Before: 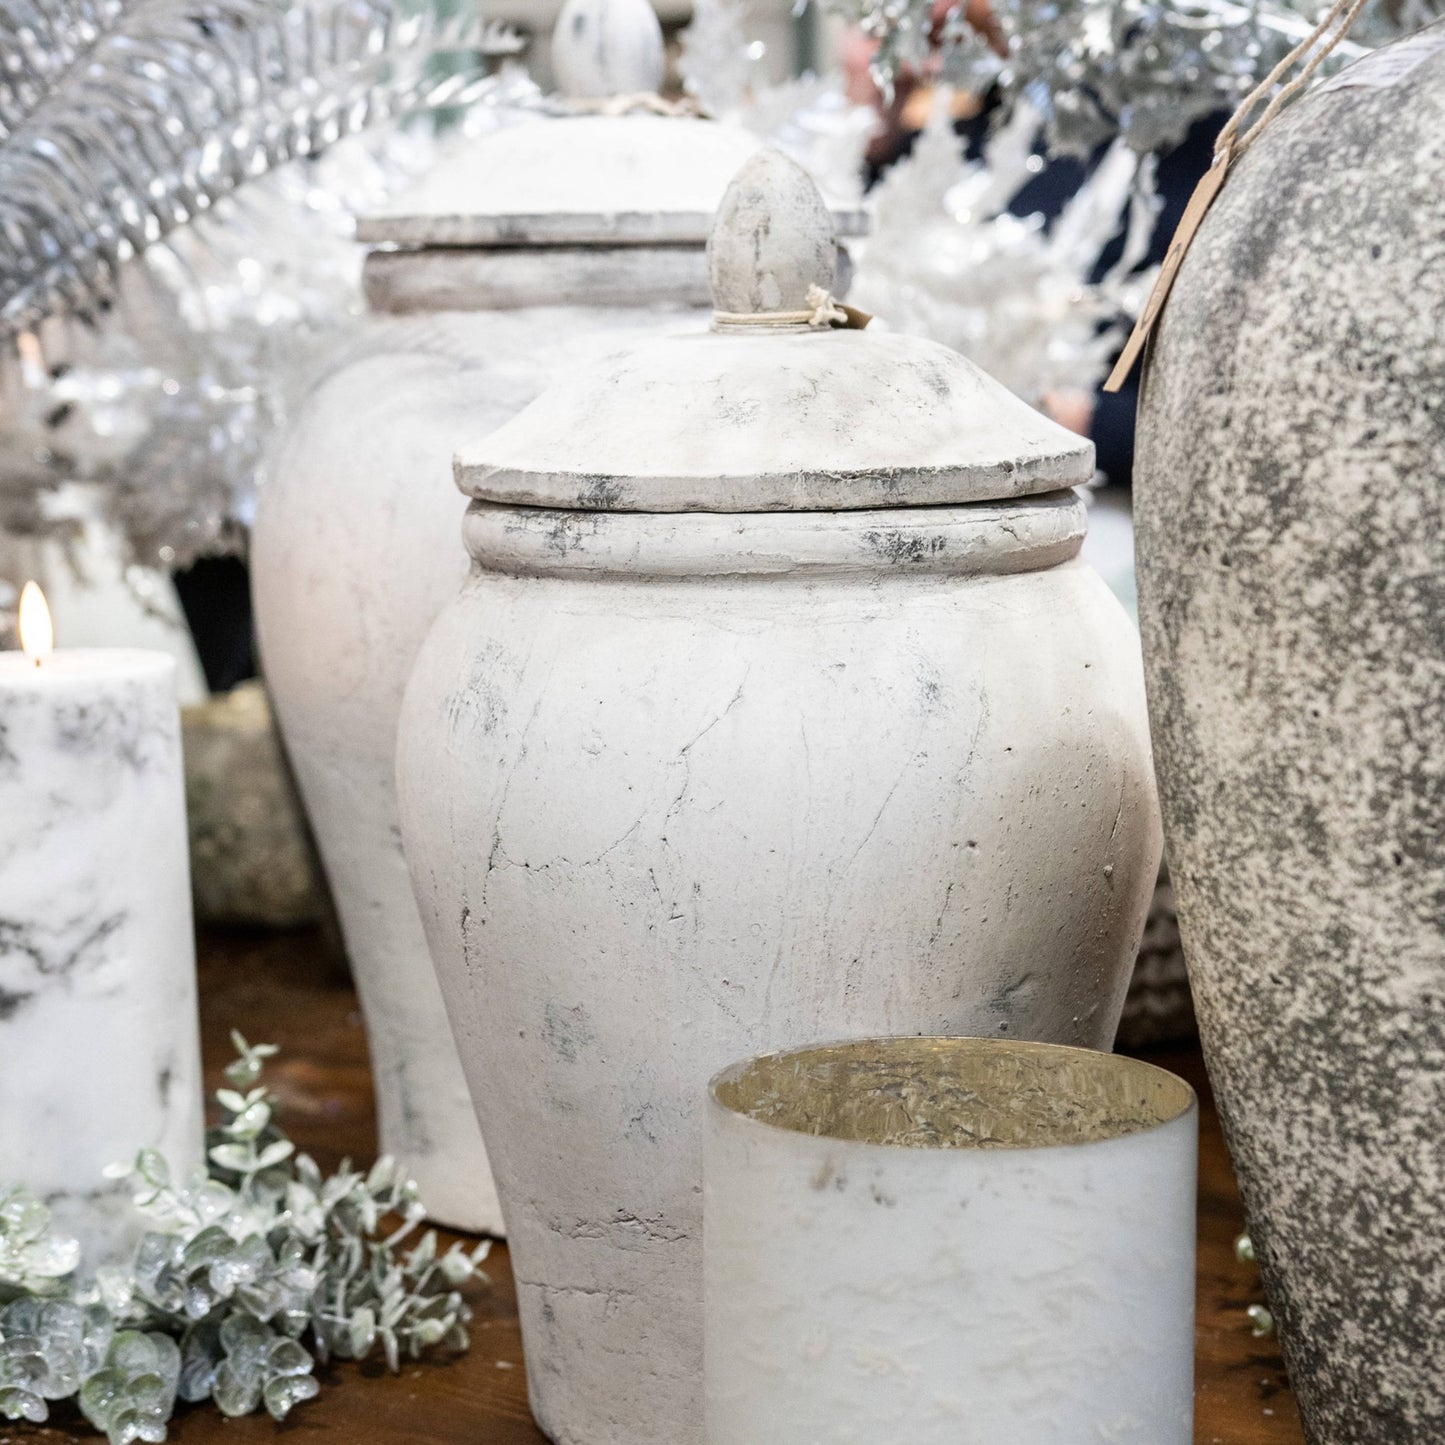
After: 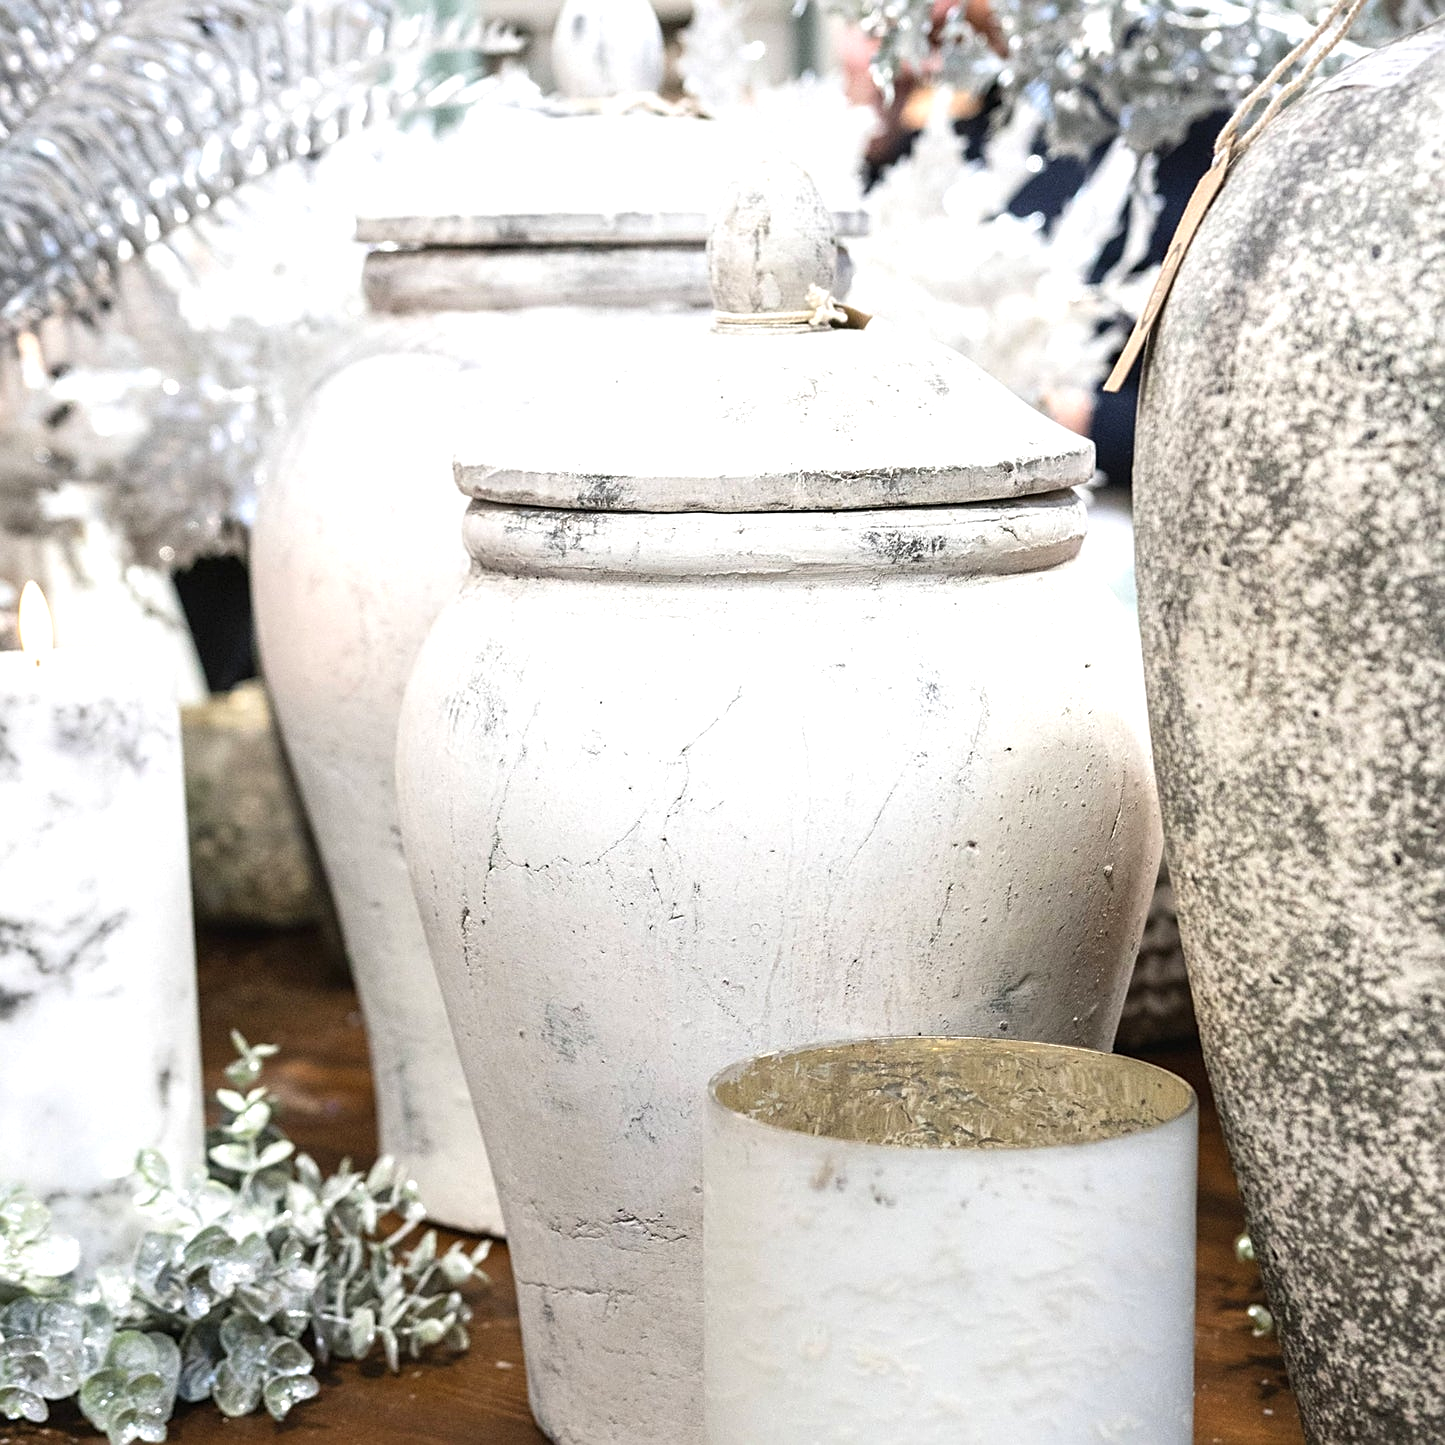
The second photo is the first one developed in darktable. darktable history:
exposure: black level correction -0.002, exposure 0.539 EV, compensate highlight preservation false
sharpen: on, module defaults
